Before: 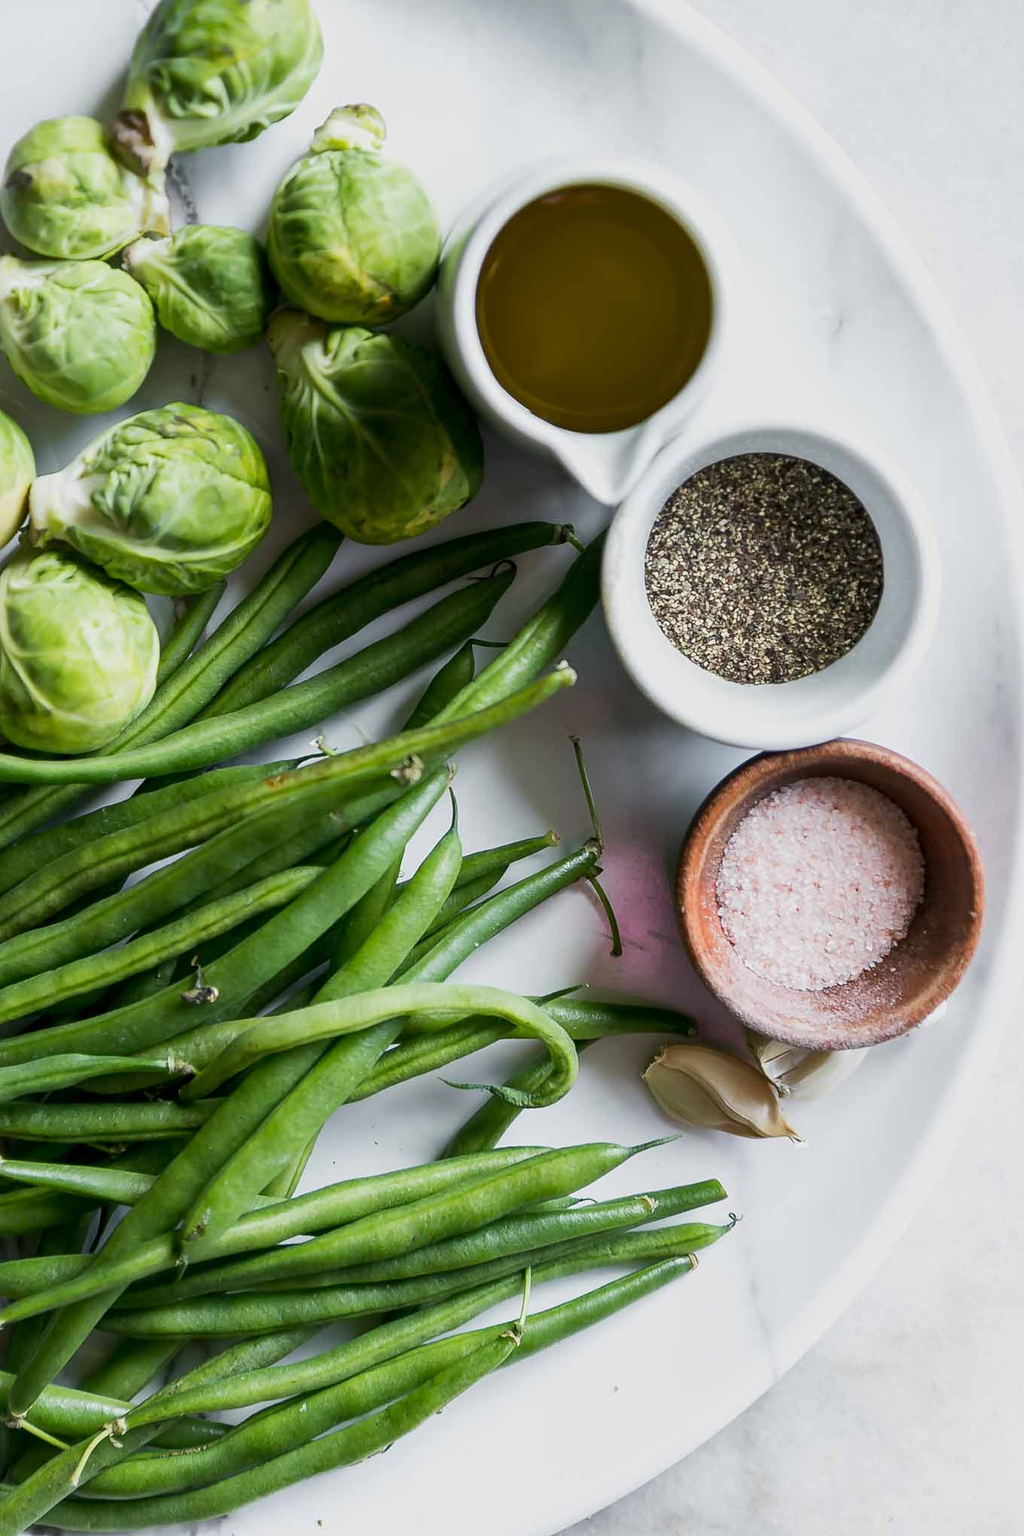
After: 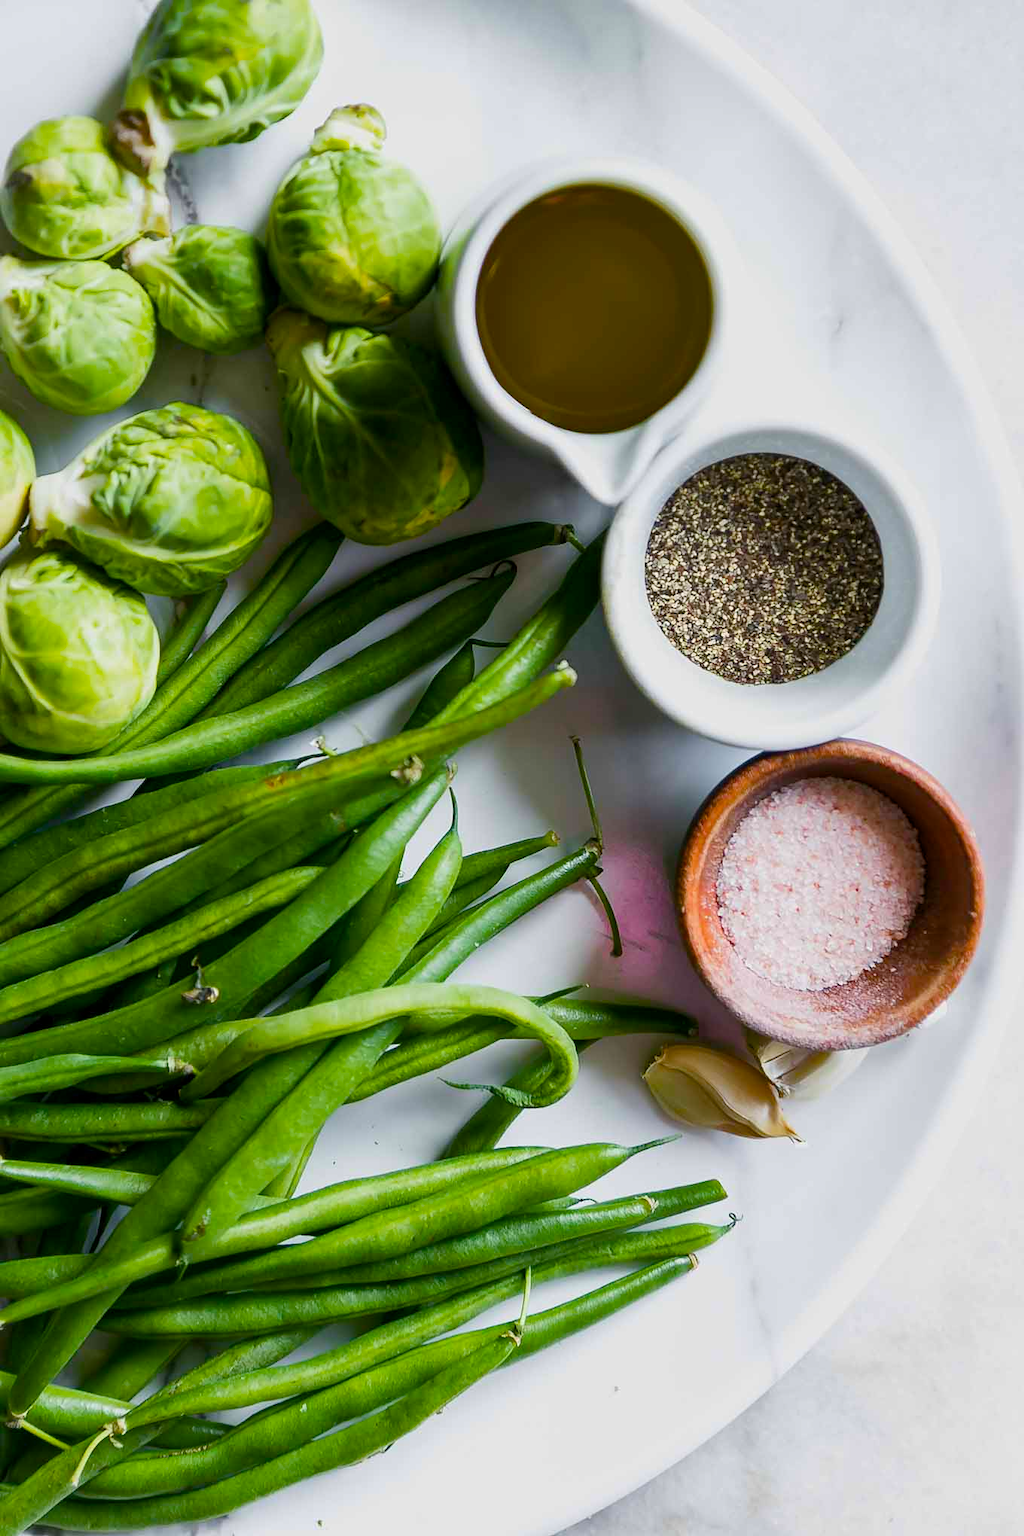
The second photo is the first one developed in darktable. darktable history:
color balance rgb: perceptual saturation grading › global saturation 36.369%, perceptual saturation grading › shadows 35.358%
